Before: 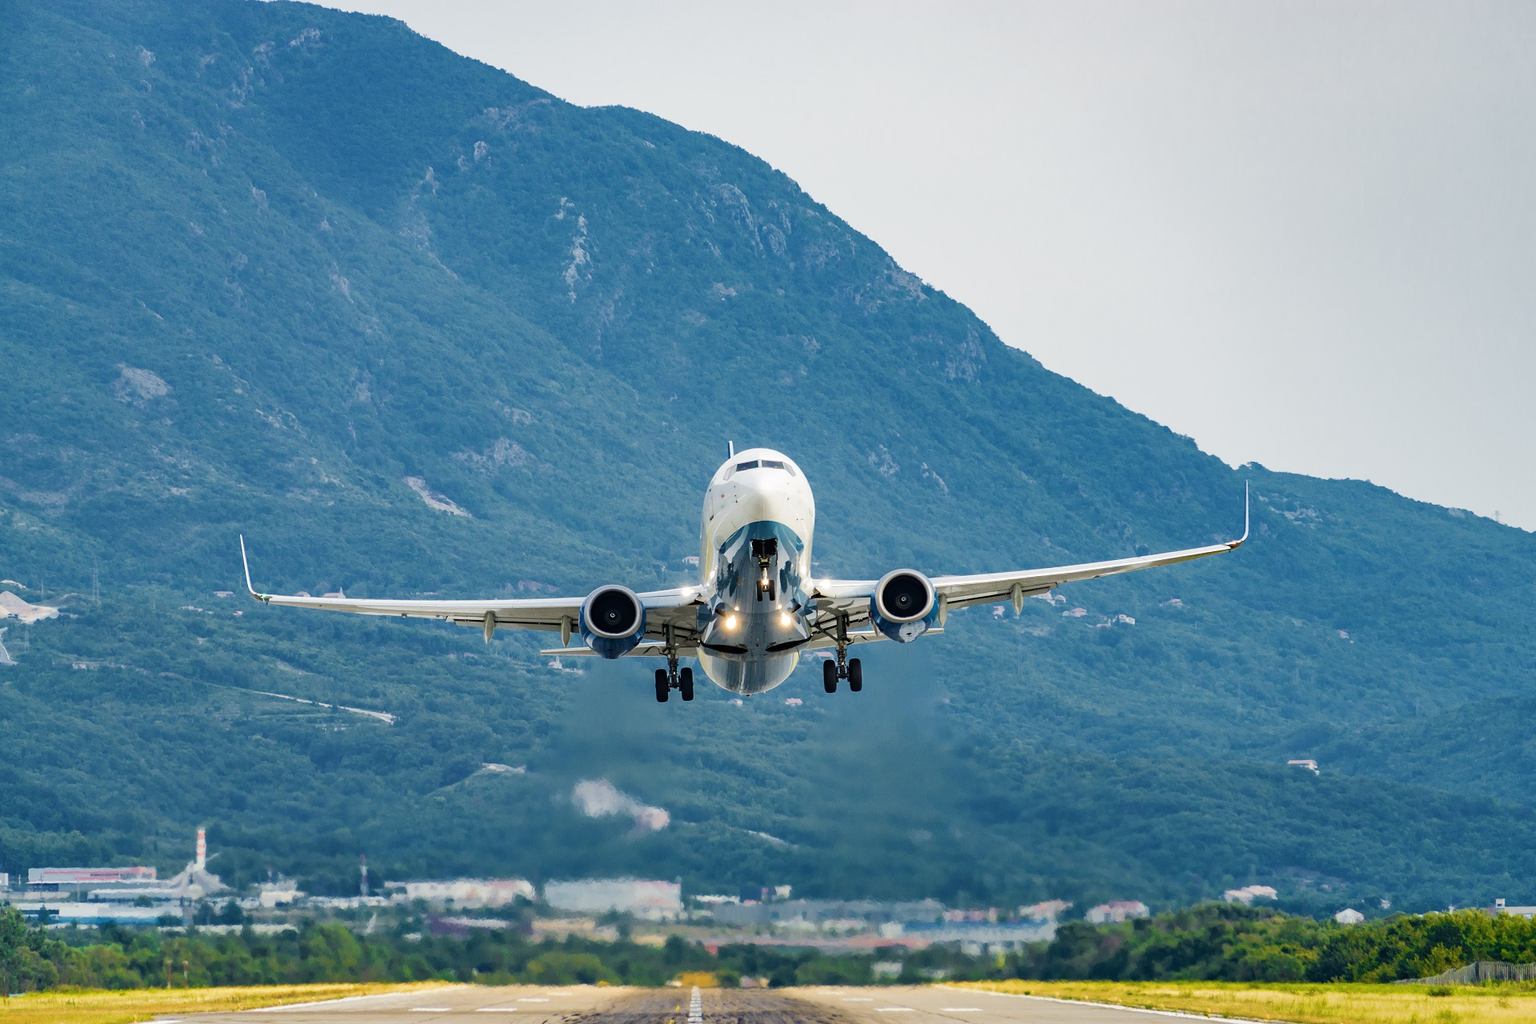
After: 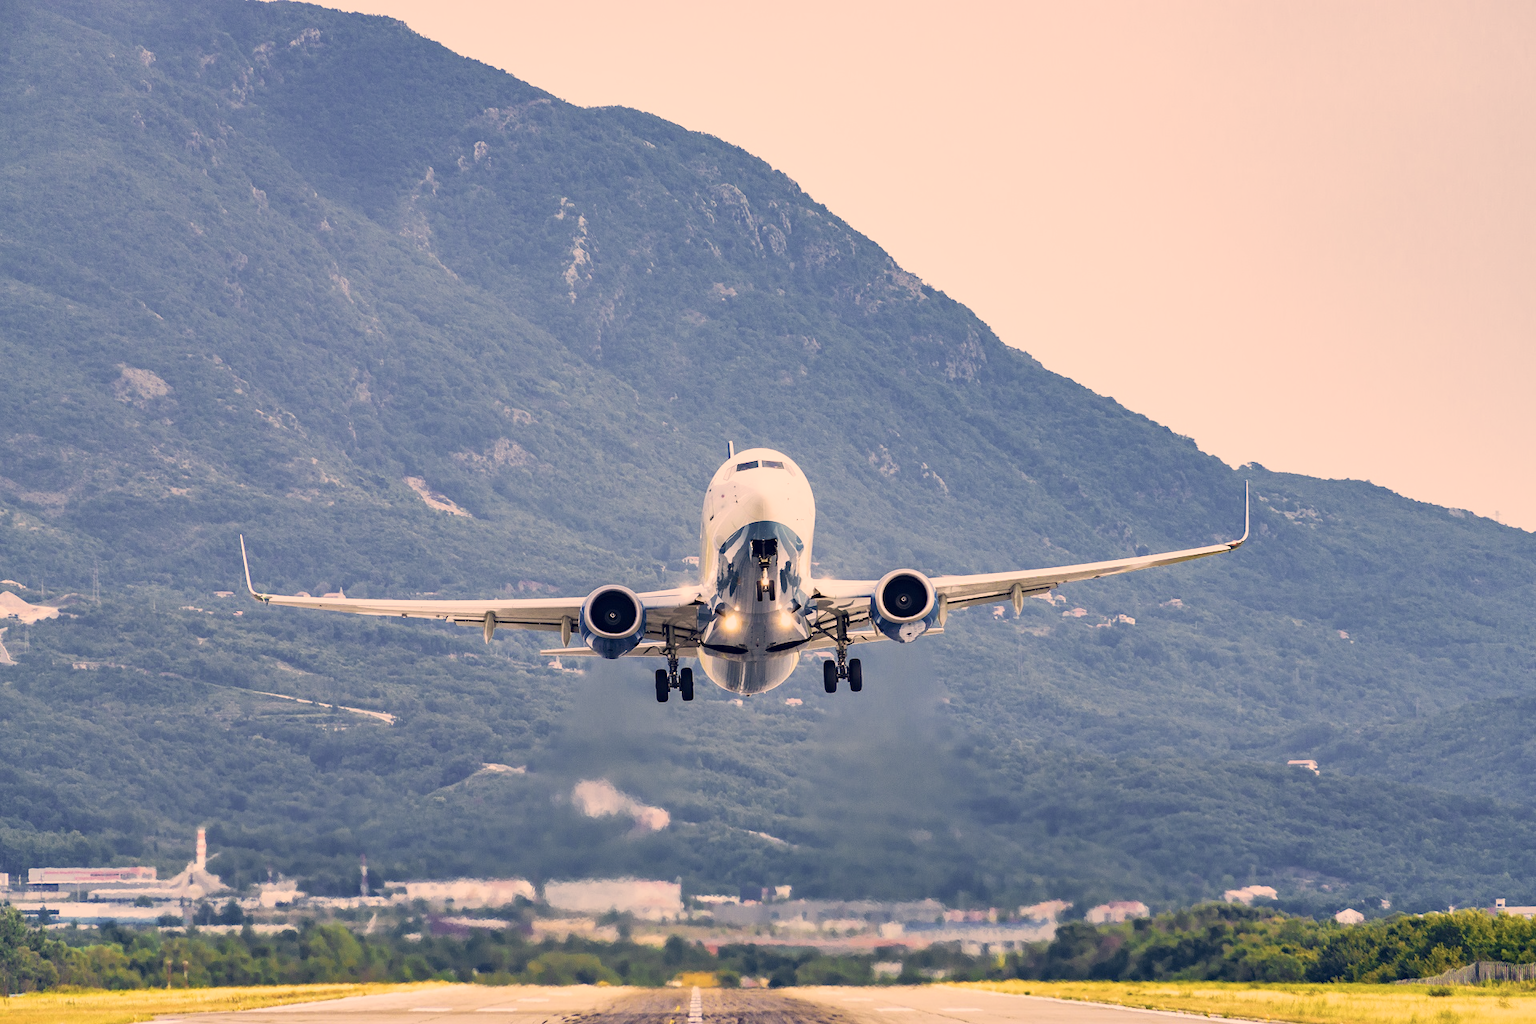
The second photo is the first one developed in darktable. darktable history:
shadows and highlights: shadows 29.18, highlights -29.42, highlights color adjustment 0.233%, low approximation 0.01, soften with gaussian
base curve: curves: ch0 [(0, 0) (0.088, 0.125) (0.176, 0.251) (0.354, 0.501) (0.613, 0.749) (1, 0.877)], preserve colors none
exposure: exposure -0.067 EV, compensate highlight preservation false
color correction: highlights a* 20.29, highlights b* 26.77, shadows a* 3.28, shadows b* -16.92, saturation 0.737
